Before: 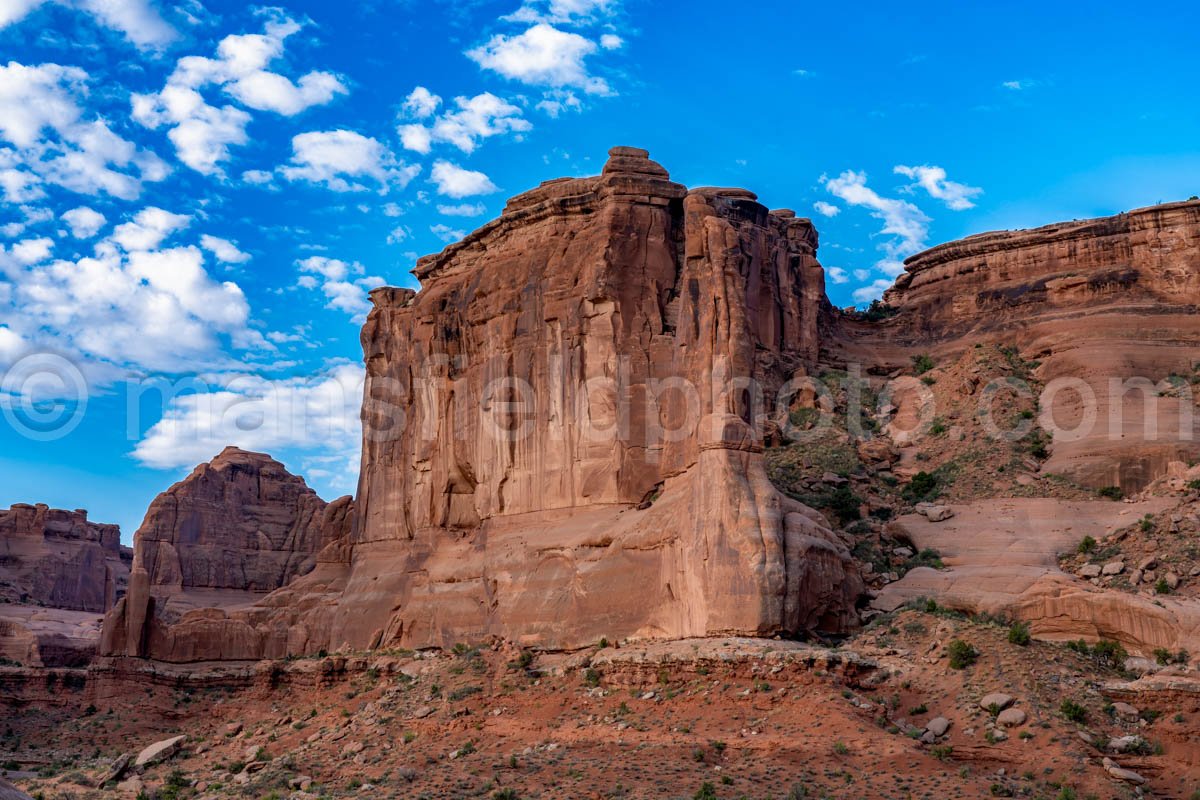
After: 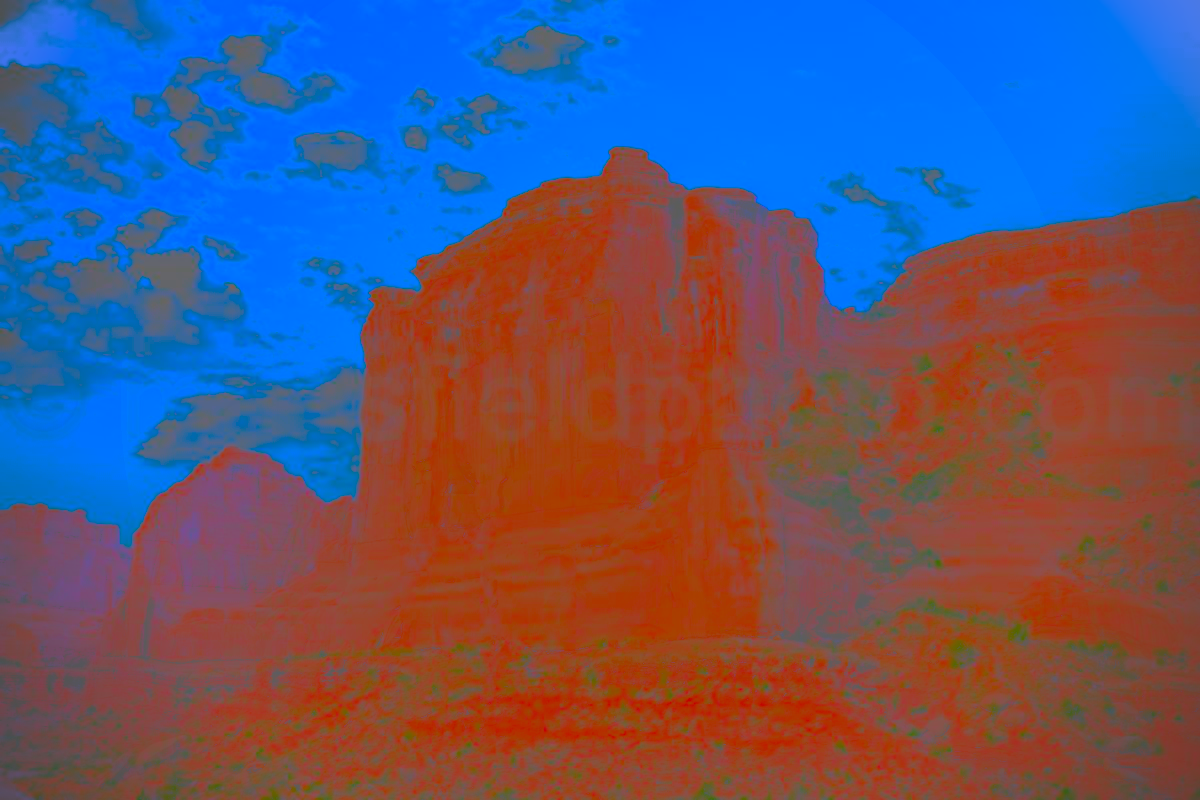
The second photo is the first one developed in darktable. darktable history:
contrast brightness saturation: contrast -0.971, brightness -0.174, saturation 0.734
shadows and highlights: soften with gaussian
vignetting: unbound false
exposure: exposure -0.04 EV, compensate highlight preservation false
local contrast: highlights 29%, detail 130%
color balance rgb: linear chroma grading › shadows -8.475%, linear chroma grading › global chroma 9.78%, perceptual saturation grading › global saturation 0.398%, global vibrance 30.171%
